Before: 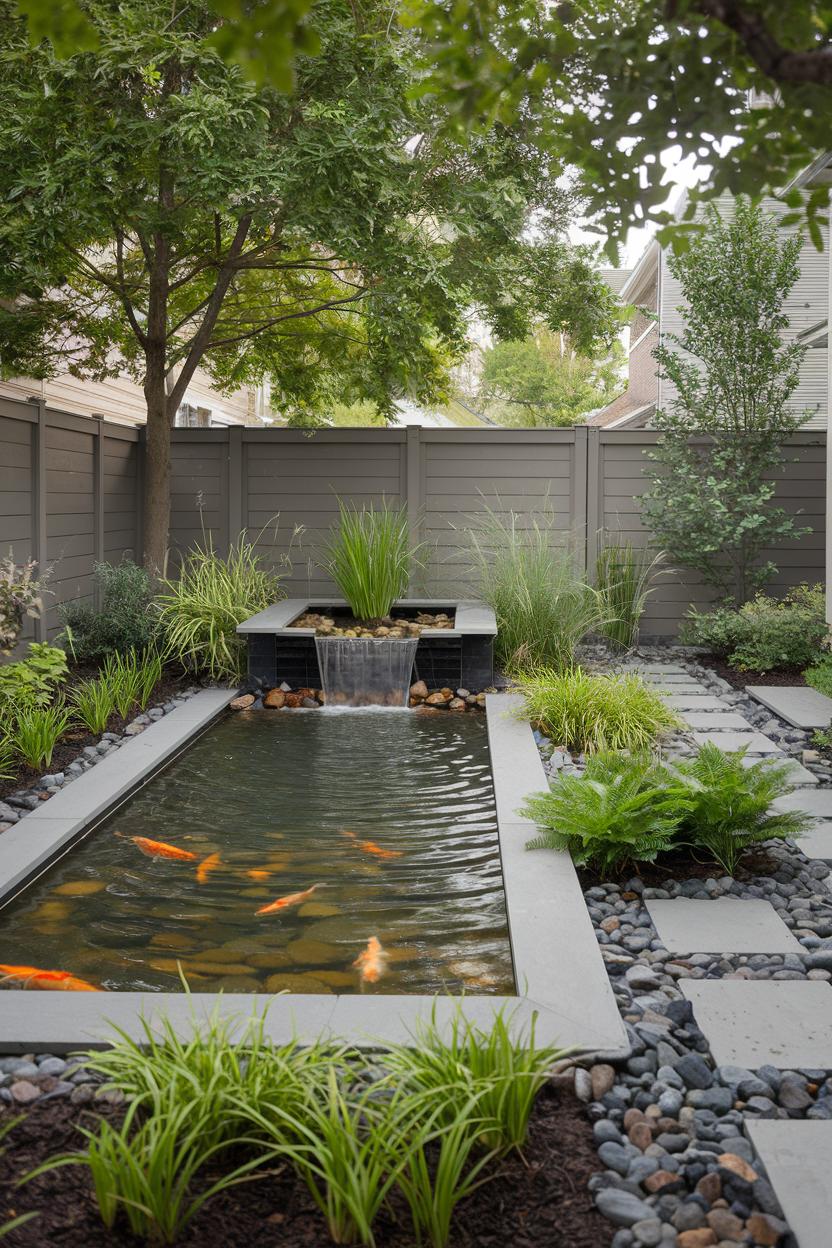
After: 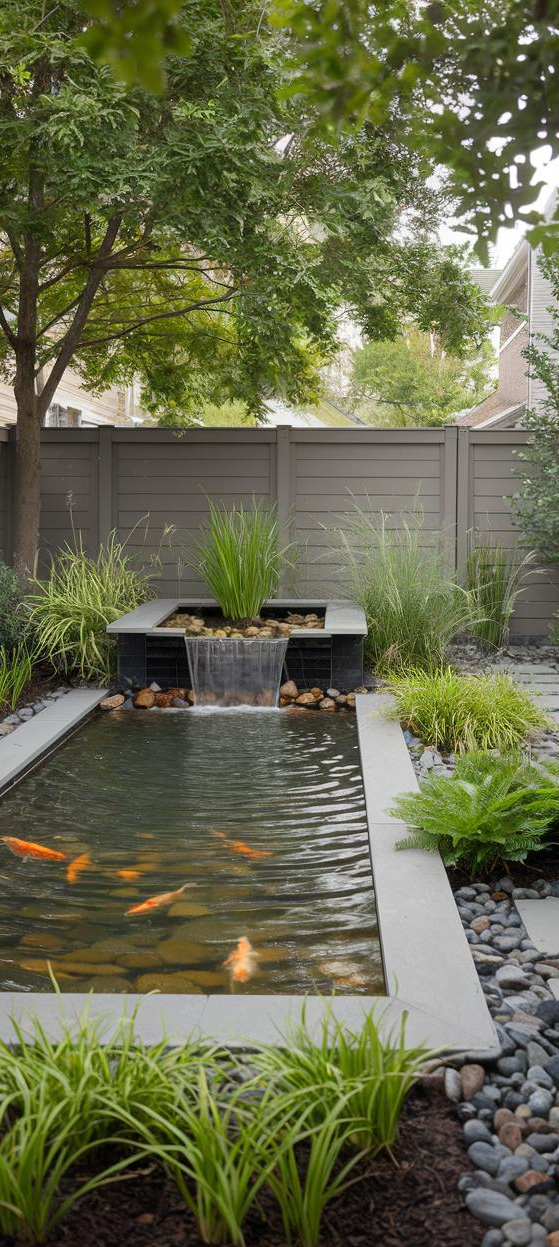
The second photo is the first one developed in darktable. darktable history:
crop and rotate: left 15.743%, right 17.043%
